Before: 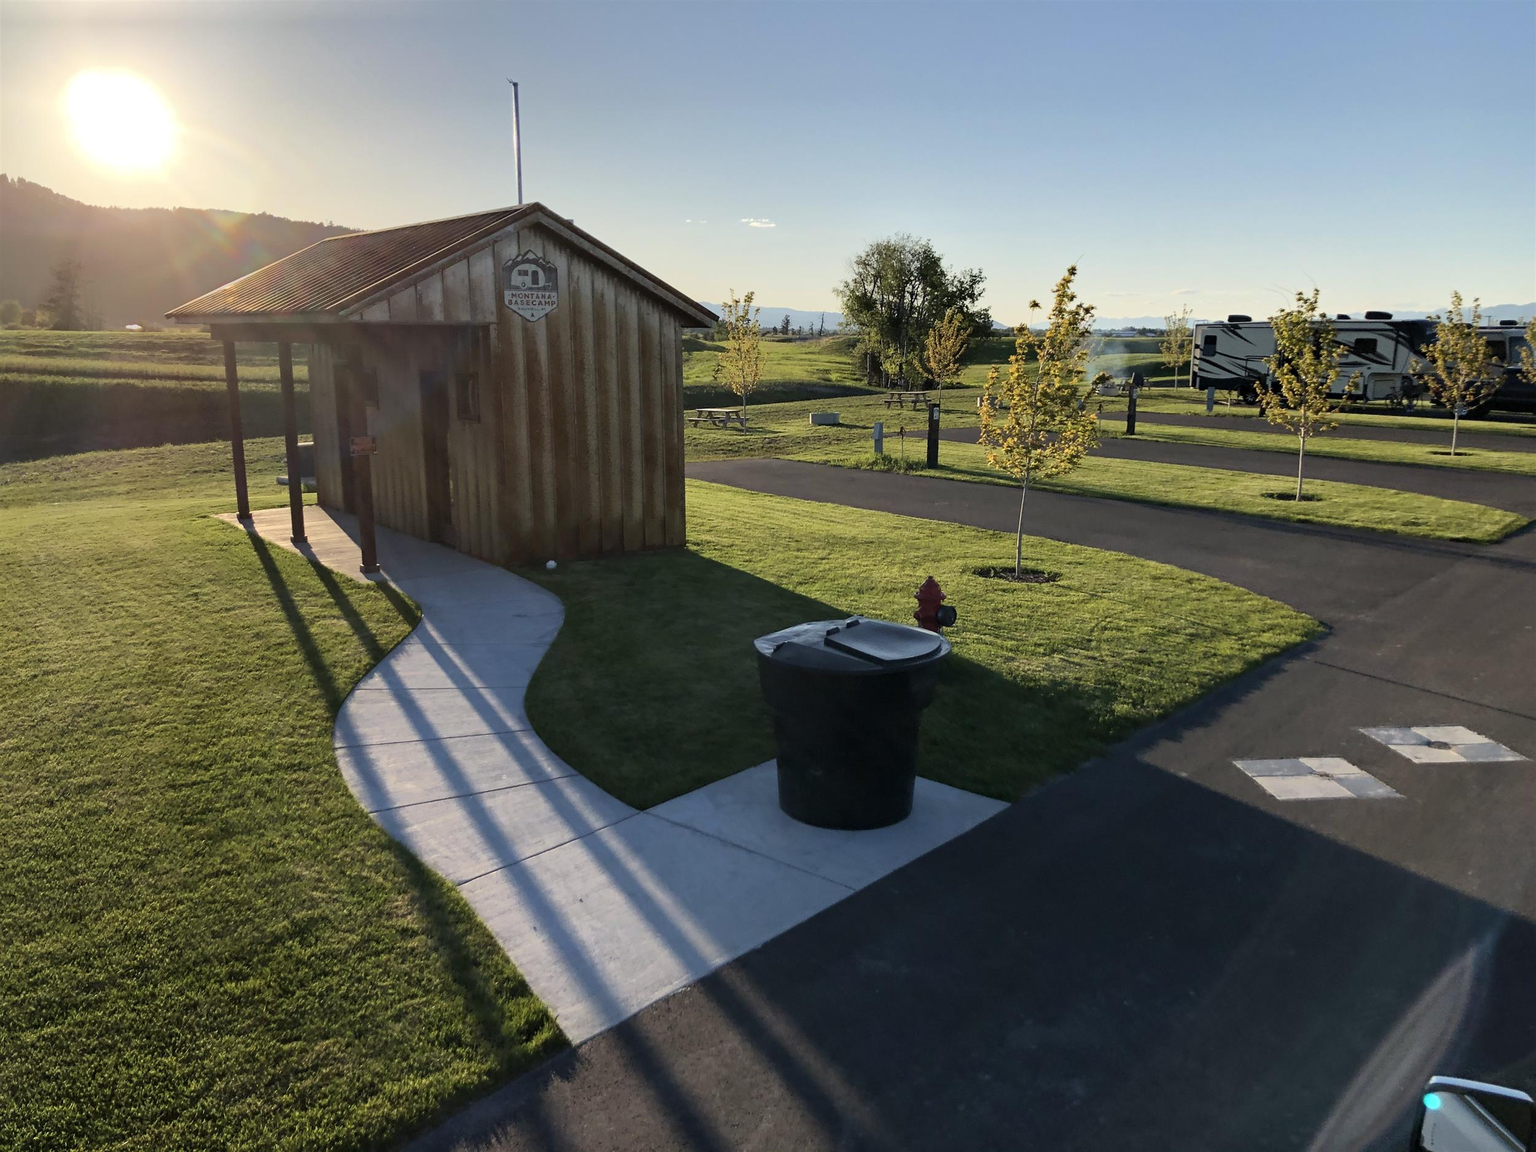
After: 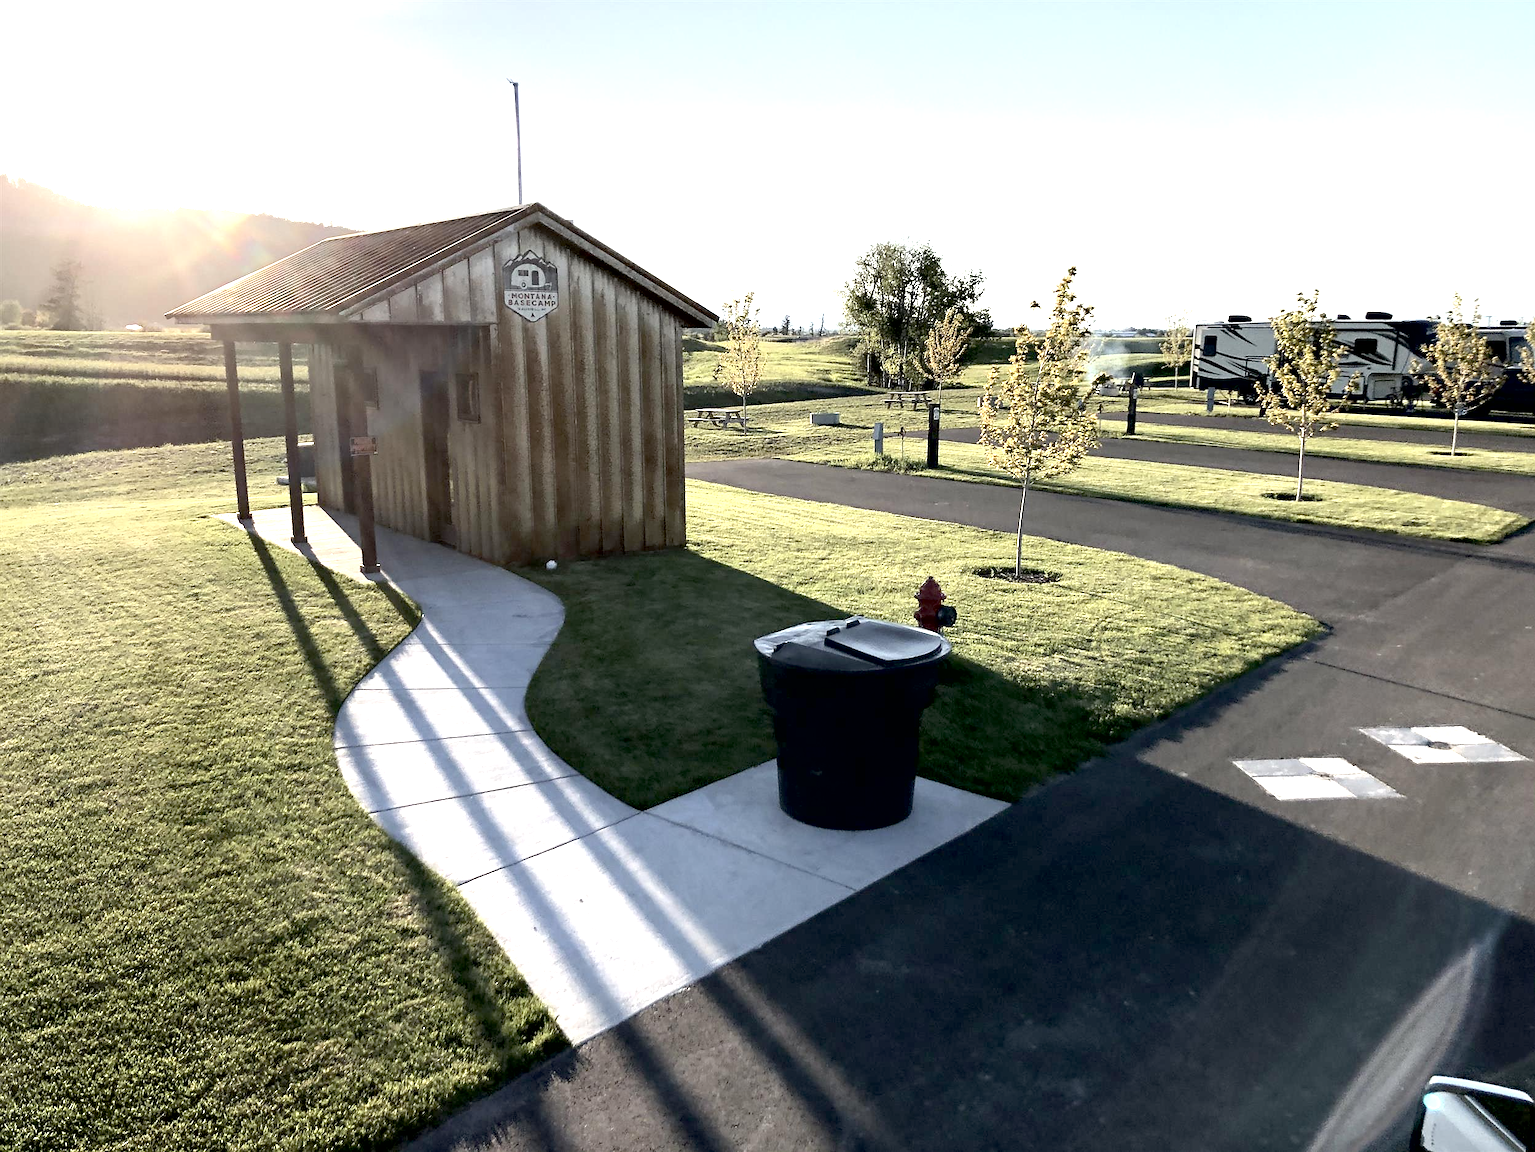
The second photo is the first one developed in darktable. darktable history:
exposure: black level correction 0.009, exposure 1.431 EV, compensate exposure bias true, compensate highlight preservation false
sharpen: radius 0.996, threshold 1.068
contrast brightness saturation: contrast 0.096, saturation -0.37
